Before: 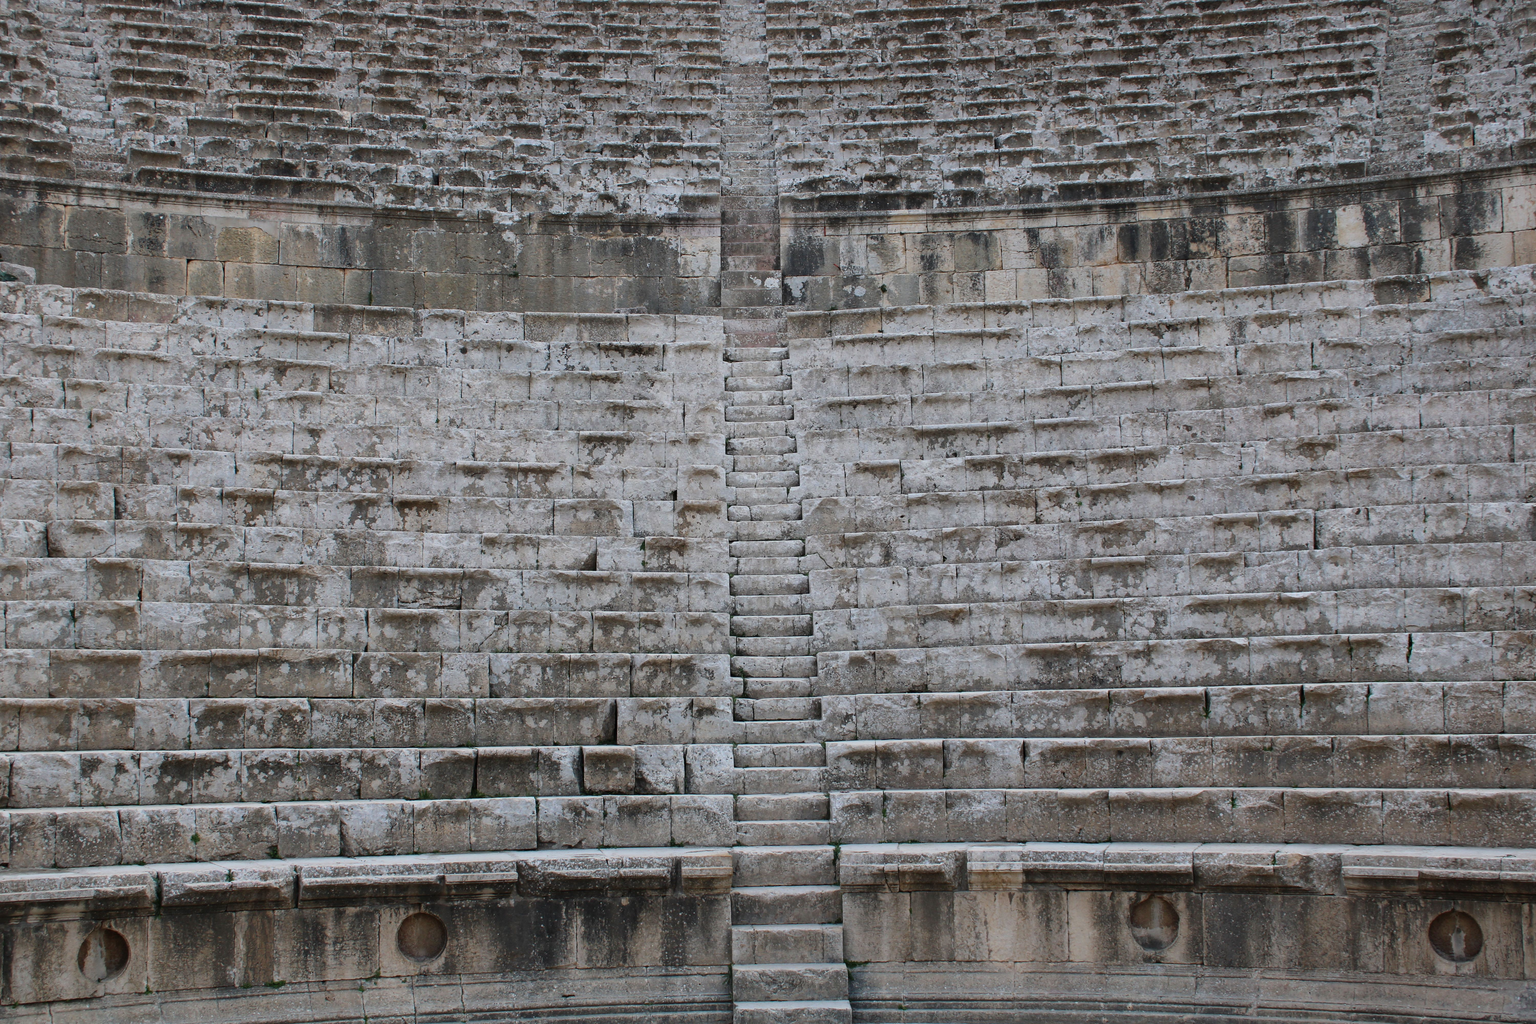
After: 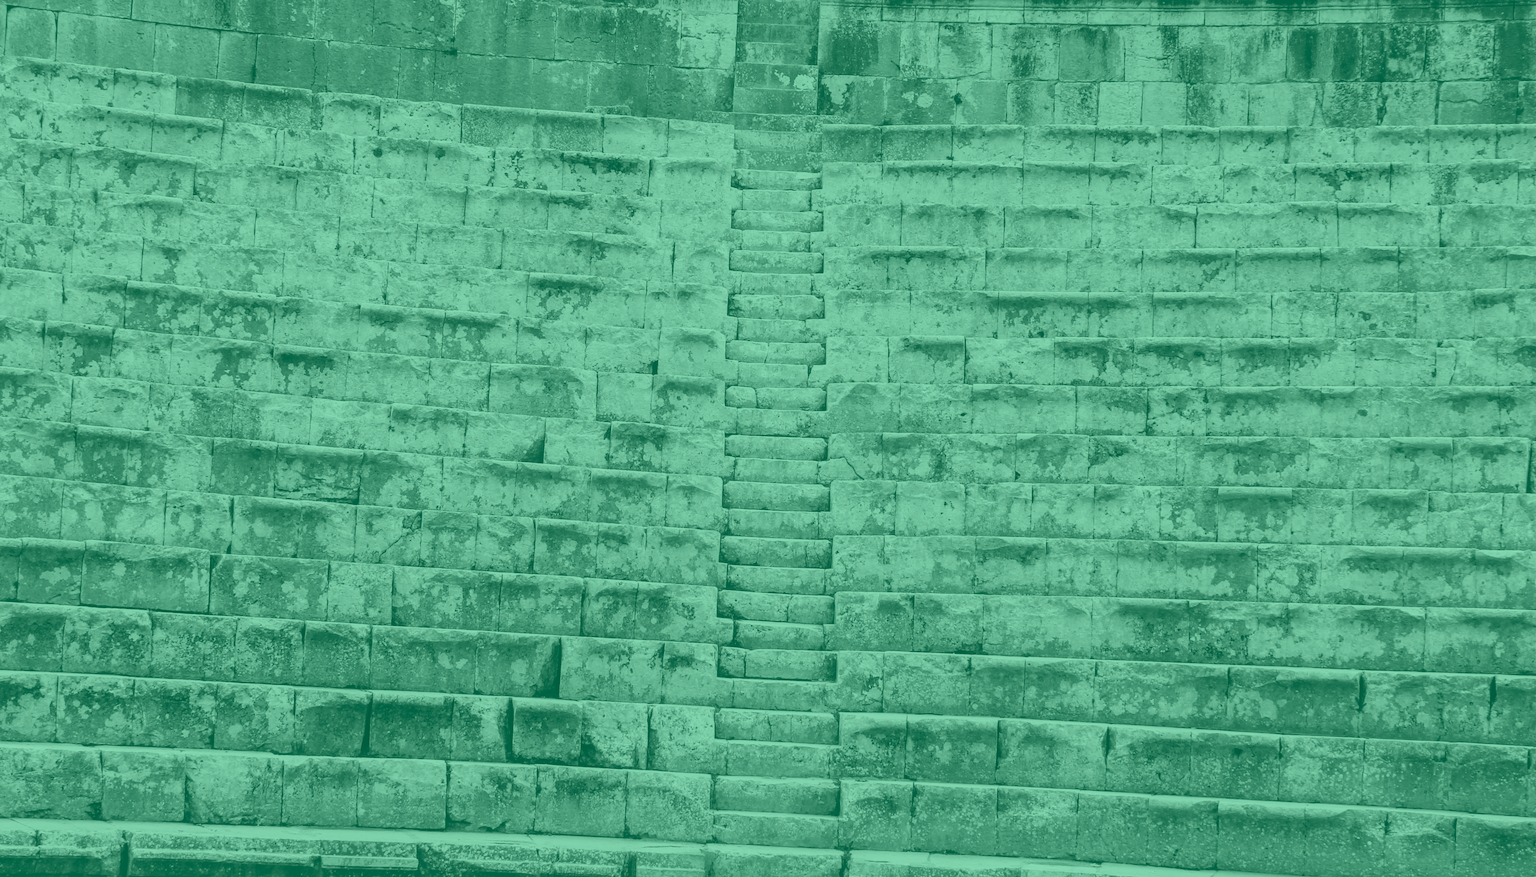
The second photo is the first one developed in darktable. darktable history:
colorize: hue 147.6°, saturation 65%, lightness 21.64%
tone curve: curves: ch0 [(0, 0) (0.128, 0.068) (0.292, 0.274) (0.46, 0.482) (0.653, 0.717) (0.819, 0.869) (0.998, 0.969)]; ch1 [(0, 0) (0.384, 0.365) (0.463, 0.45) (0.486, 0.486) (0.503, 0.504) (0.517, 0.517) (0.549, 0.572) (0.583, 0.615) (0.672, 0.699) (0.774, 0.817) (1, 1)]; ch2 [(0, 0) (0.374, 0.344) (0.446, 0.443) (0.494, 0.5) (0.527, 0.529) (0.565, 0.591) (0.644, 0.682) (1, 1)], color space Lab, independent channels, preserve colors none
crop and rotate: angle -3.37°, left 9.79%, top 20.73%, right 12.42%, bottom 11.82%
white balance: red 0.967, blue 1.049
rotate and perspective: lens shift (vertical) 0.048, lens shift (horizontal) -0.024, automatic cropping off
local contrast: on, module defaults
